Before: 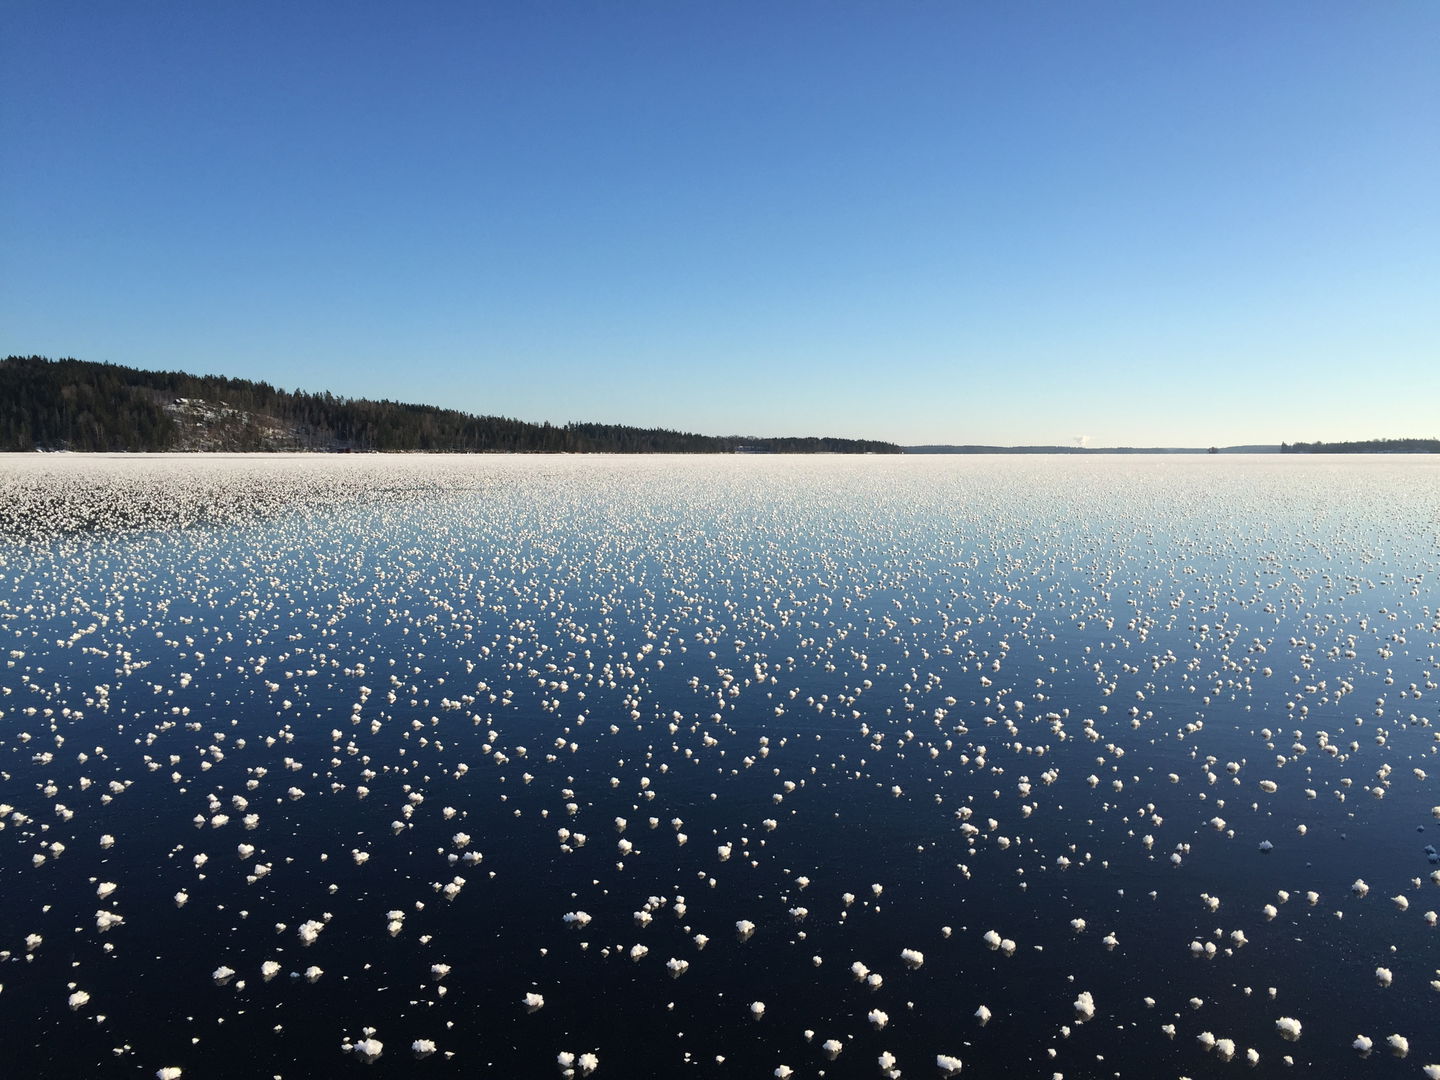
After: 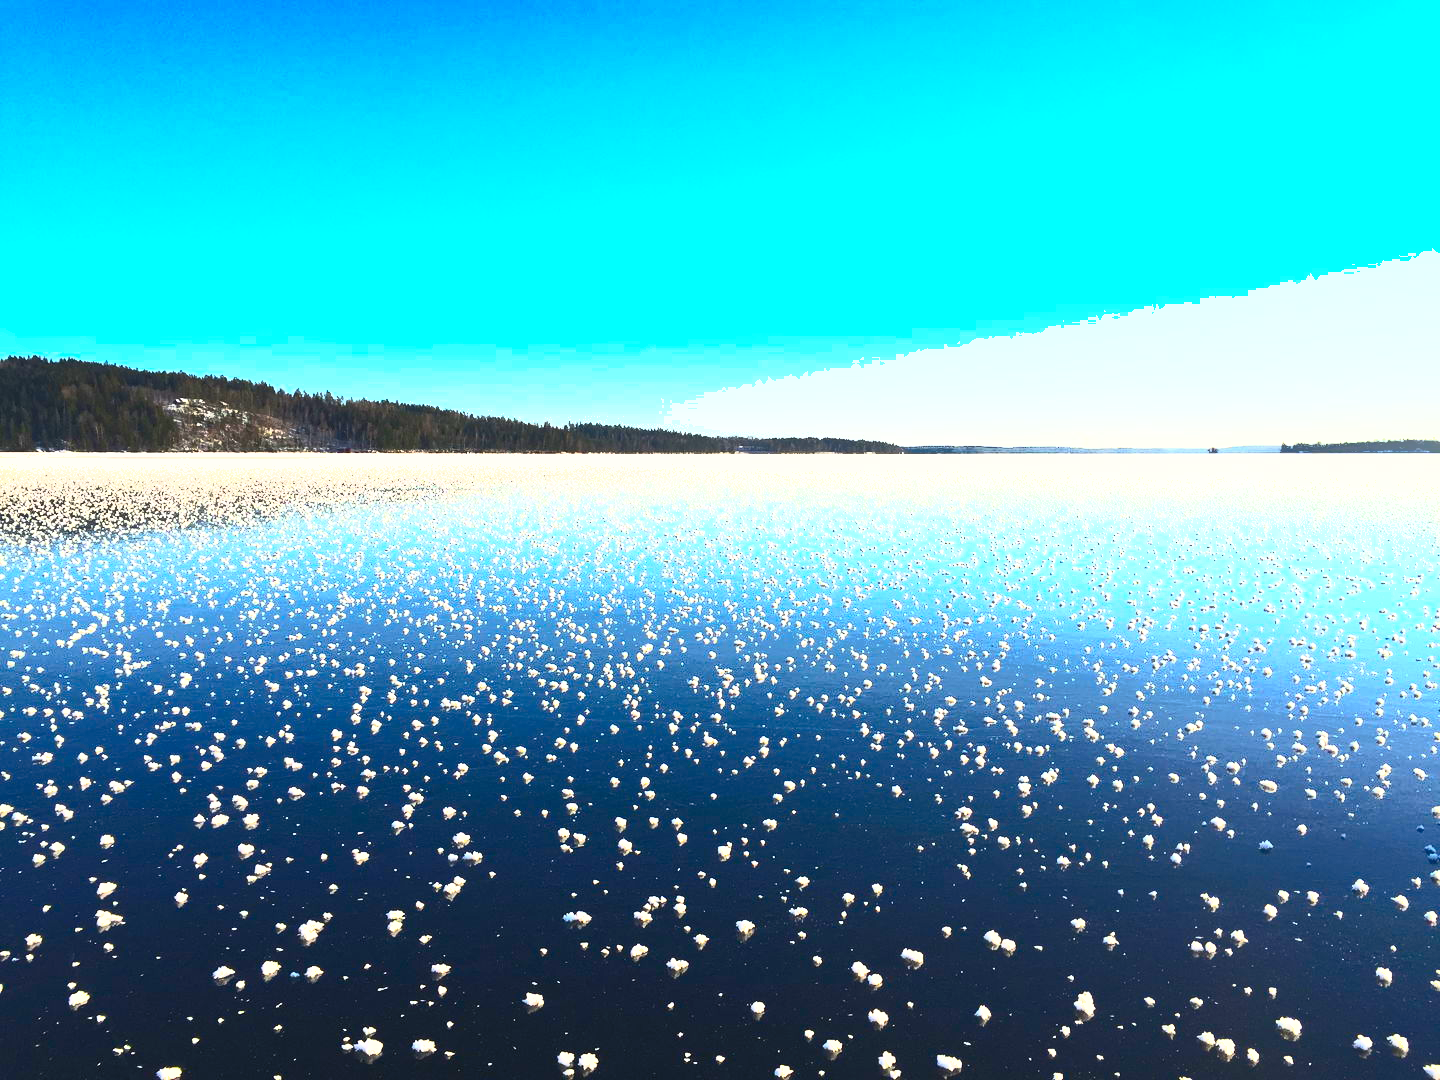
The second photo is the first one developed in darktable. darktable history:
exposure: black level correction 0, exposure 0.695 EV, compensate highlight preservation false
shadows and highlights: shadows 40.11, highlights -60.01
contrast brightness saturation: contrast 0.83, brightness 0.594, saturation 0.606
